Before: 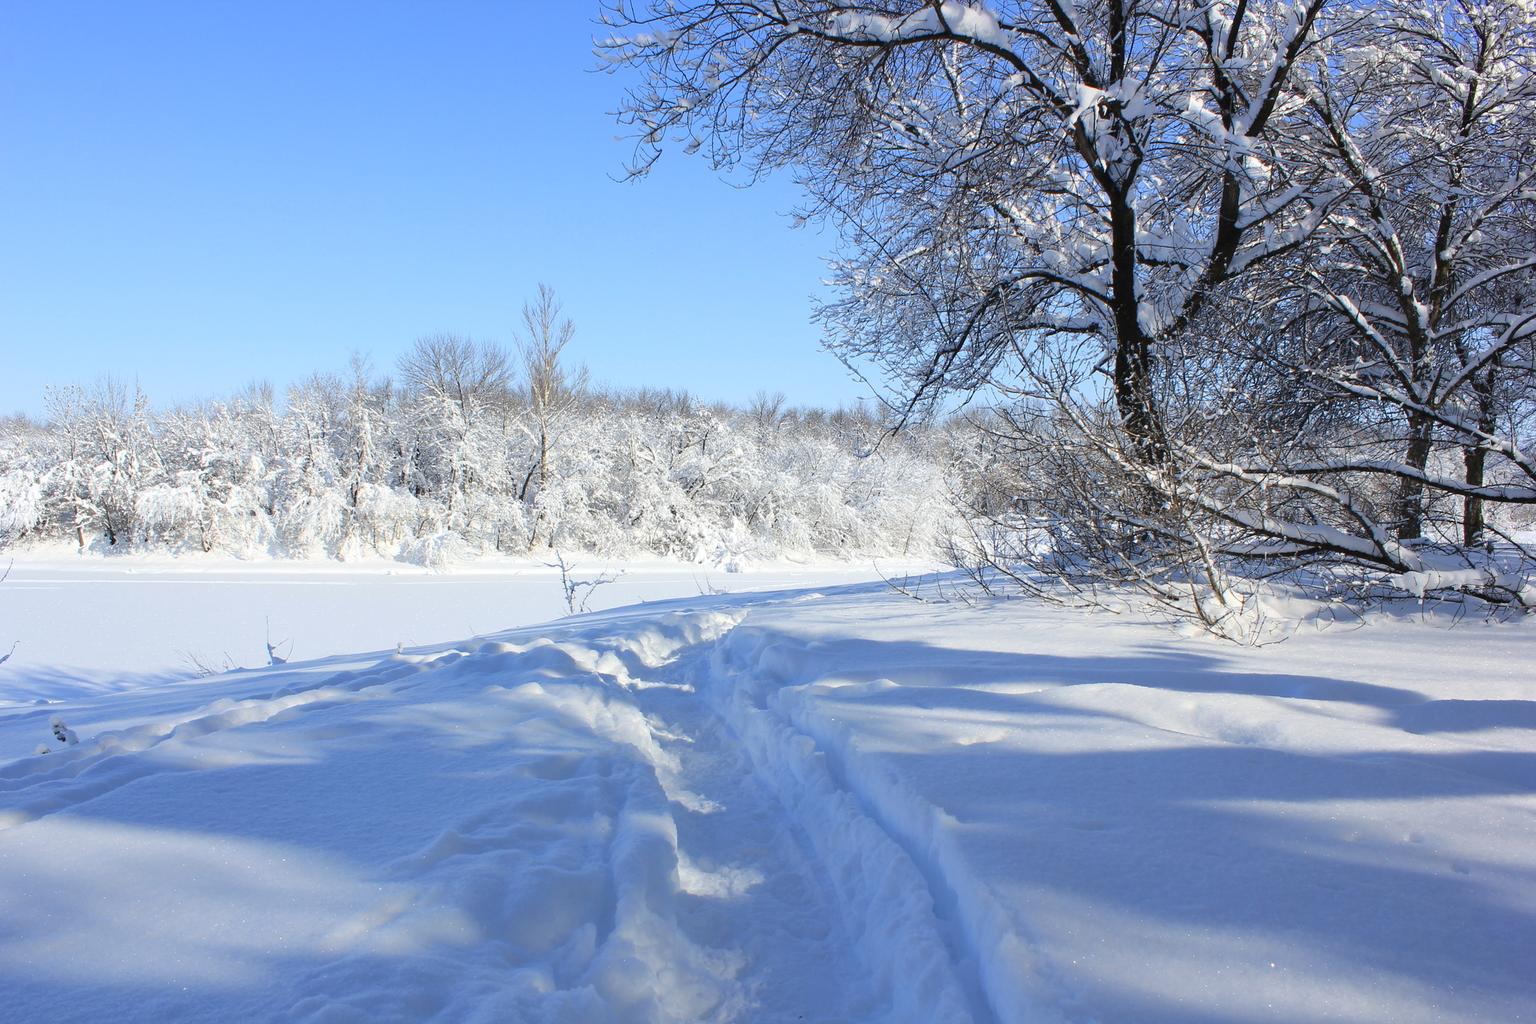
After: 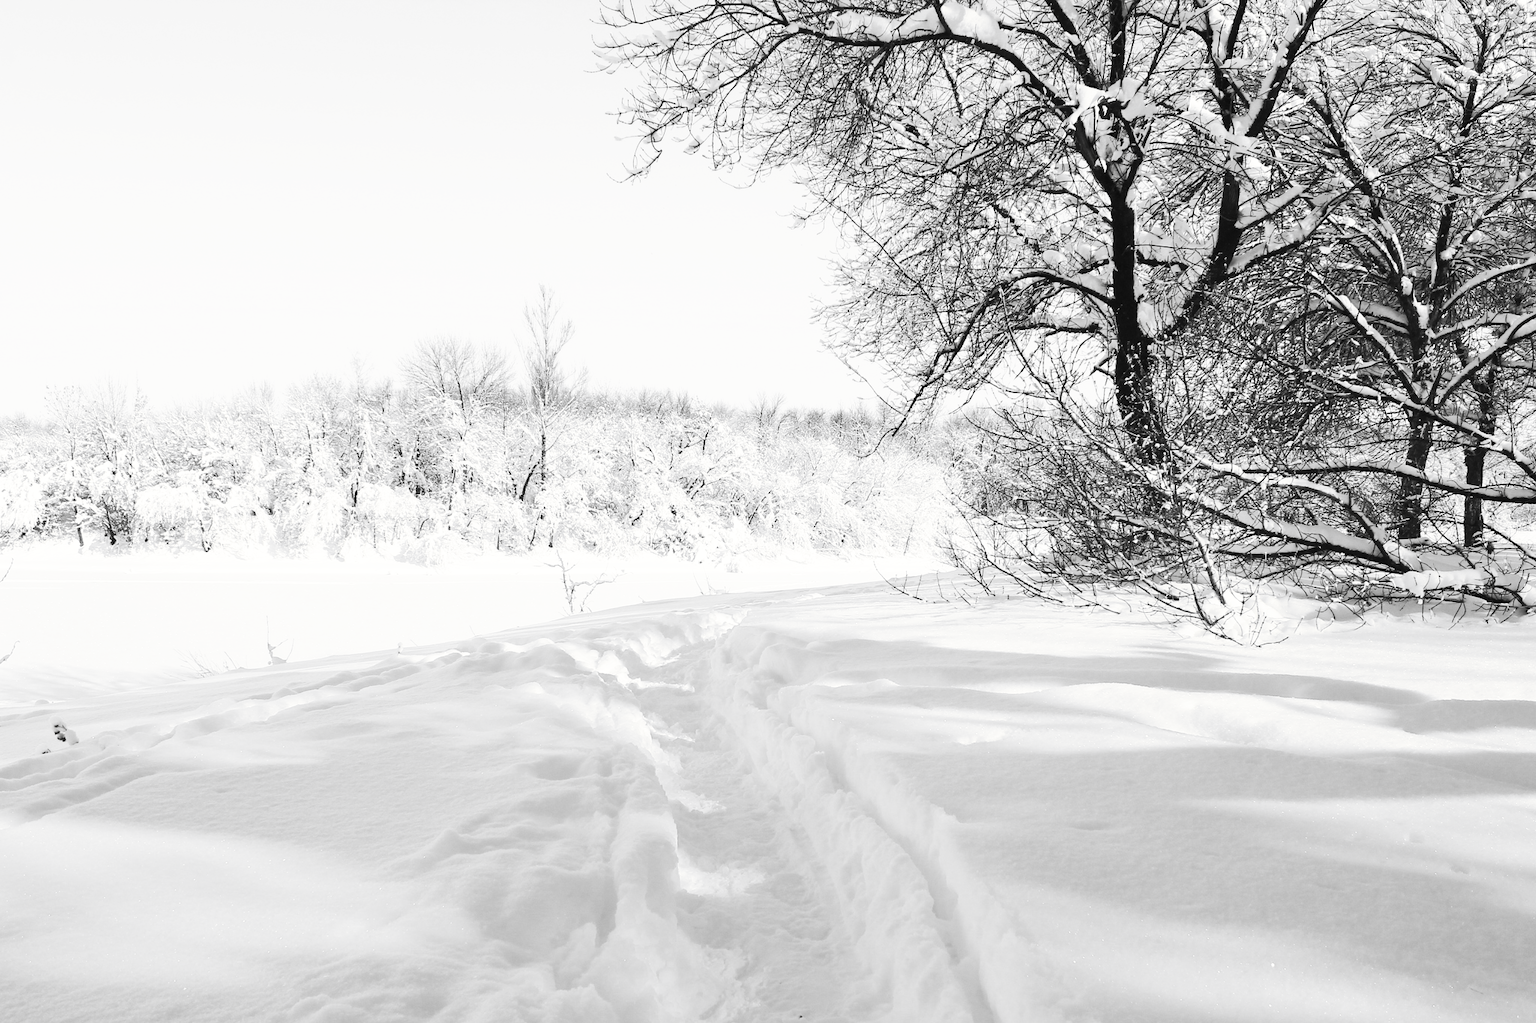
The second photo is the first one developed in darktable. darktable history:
tone curve: curves: ch0 [(0, 0) (0.003, 0.003) (0.011, 0.008) (0.025, 0.018) (0.044, 0.04) (0.069, 0.062) (0.1, 0.09) (0.136, 0.121) (0.177, 0.158) (0.224, 0.197) (0.277, 0.255) (0.335, 0.314) (0.399, 0.391) (0.468, 0.496) (0.543, 0.683) (0.623, 0.801) (0.709, 0.883) (0.801, 0.94) (0.898, 0.984) (1, 1)], preserve colors none
color look up table: target L [89.53, 71.1, 88.82, 86.7, 74.42, 48.36, 58.64, 58.64, 37.12, 23.52, 200.09, 100, 54.76, 67, 39.49, 56.32, 43.8, 34.03, 56.7, 33.18, 39.49, 43.39, 1.097, 14.68, 11.76, 5.464, 0.548, 79.52, 75.52, 85.98, 83.12, 62.72, 79.52, 58.12, 72.94, 37.82, 30.59, 39.49, 11.26, 91.64, 100, 100, 91.64, 85.27, 69.61, 84.56, 58.38, 63.22, 35.44], target a [-0.003, 0, -0.101, -0.003, -0.003, 0.001, 0, 0, 0.001, 0, 0, -0.653, 0.001, 0, 0, 0.001, 0.001, 0, 0.001, 0, 0, 0.001, 0 ×5, -0.003, 0, -0.003, -0.003, 0.001, -0.003, 0.001, -0.001, 0 ×4, -0.1, -0.653, -0.653, -0.1, -0.003, 0, -0.003, 0.001, 0, 0.001], target b [0.026, 0.004, 1.248, 0.027, 0.028, -0.008, -0.002, -0.002, -0.004, -0.003, 0, 8.394, -0.006, 0.005, 0, -0.006, -0.006, -0.001, -0.006, -0.001, 0, -0.007, 0, -0.001, 0, 0.003, 0, 0.027, 0.004, 0.027, 0.027, -0.003, 0.027, -0.002, 0.005, -0.001, -0.001, 0, 0, 1.239, 8.394, 8.394, 1.239, 0.027, 0.004, 0.027, -0.002, -0.002, -0.004], num patches 49
